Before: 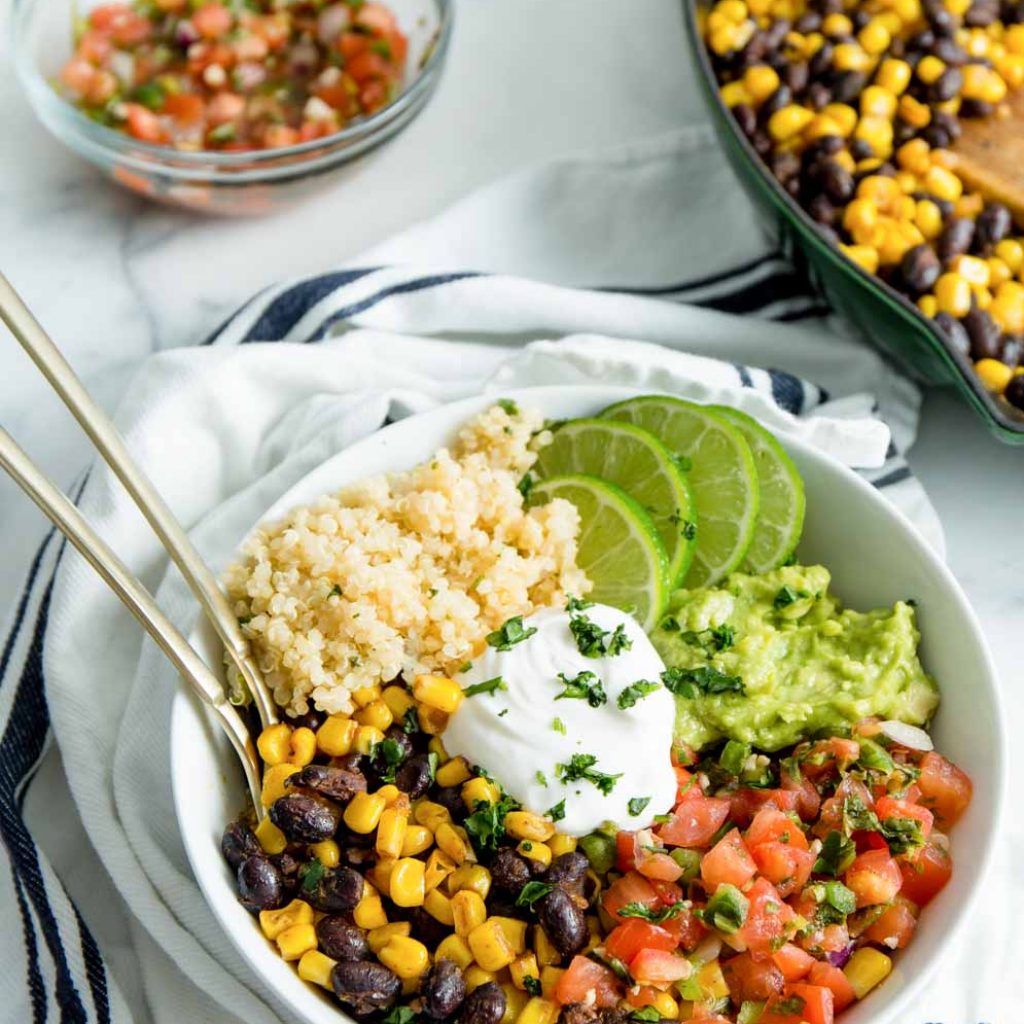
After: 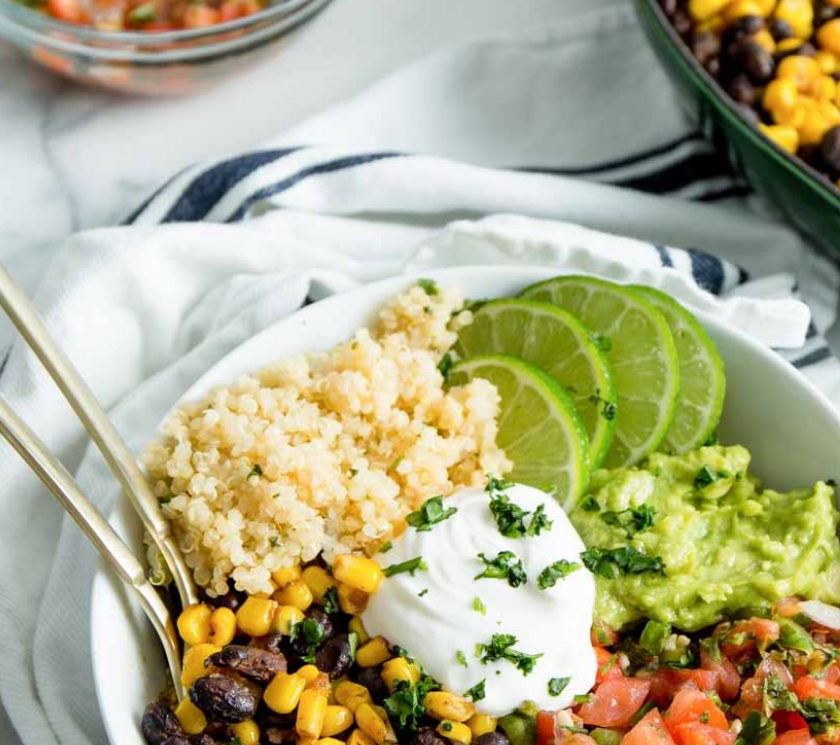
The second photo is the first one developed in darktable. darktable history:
crop: left 7.842%, top 11.778%, right 10.109%, bottom 15.464%
